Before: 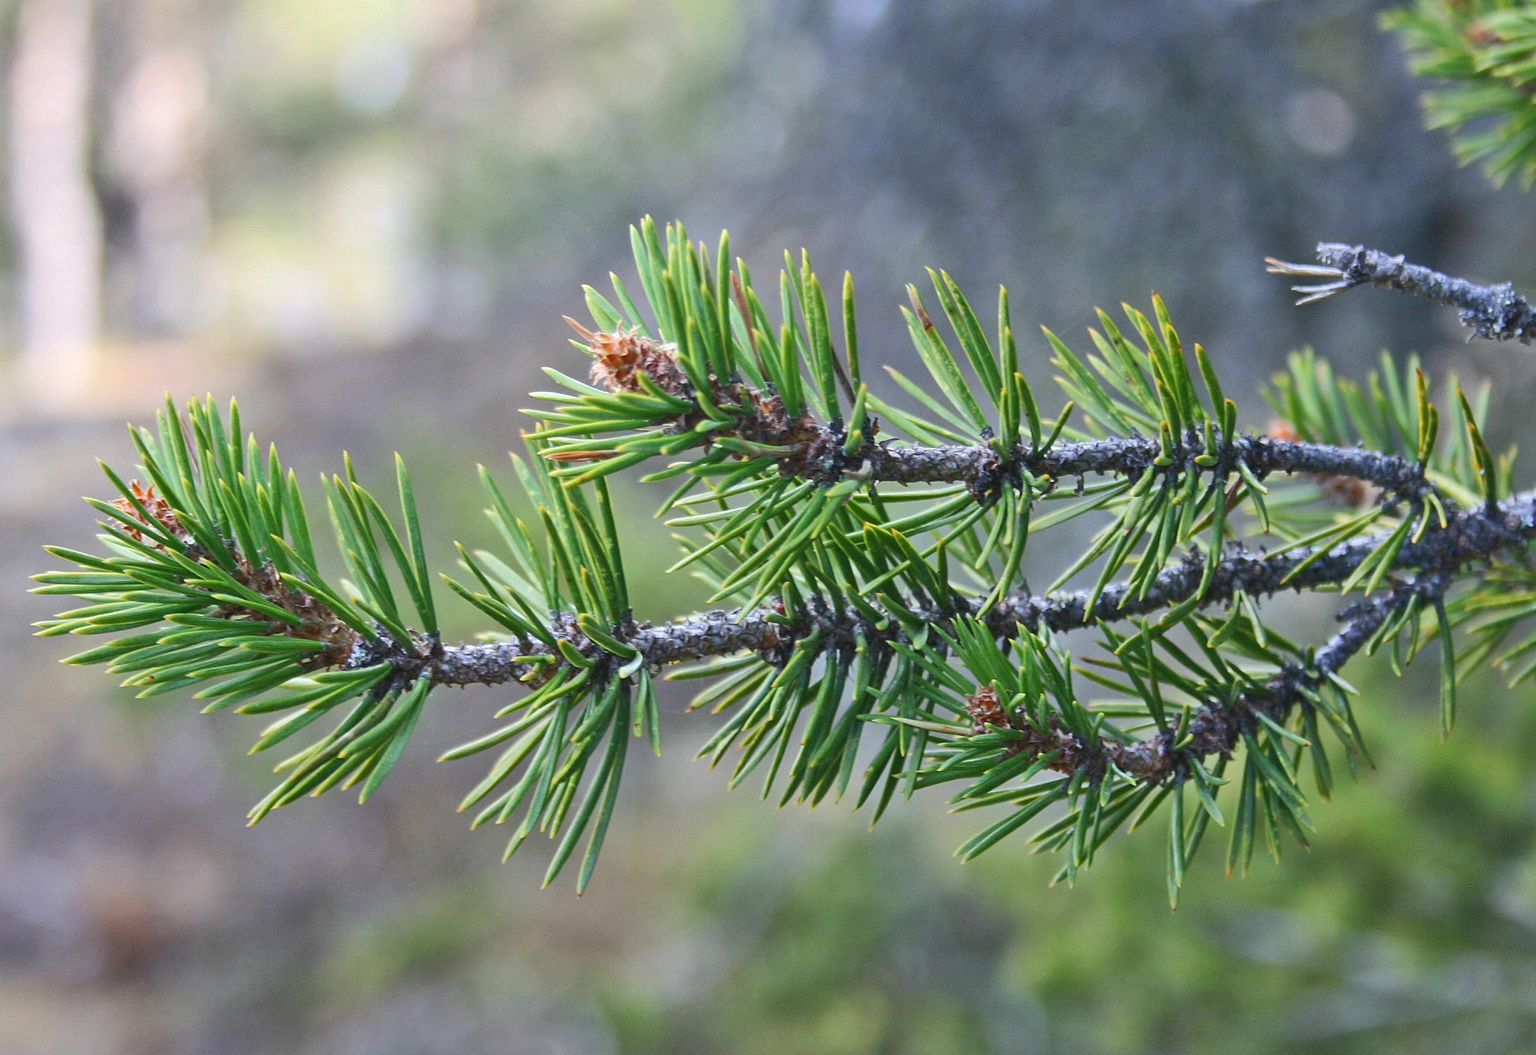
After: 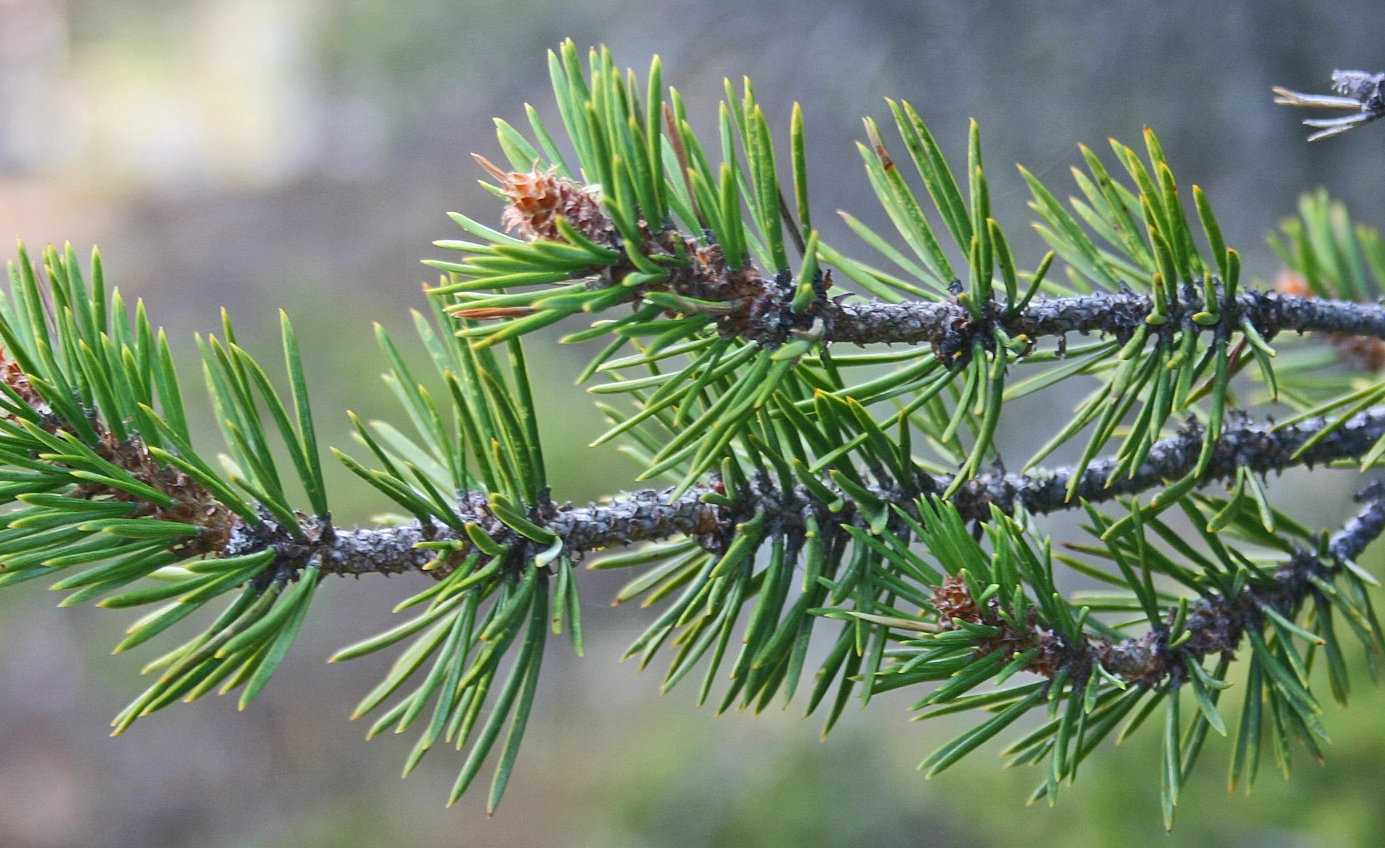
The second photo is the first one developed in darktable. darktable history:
crop: left 9.756%, top 17.211%, right 11.206%, bottom 12.299%
